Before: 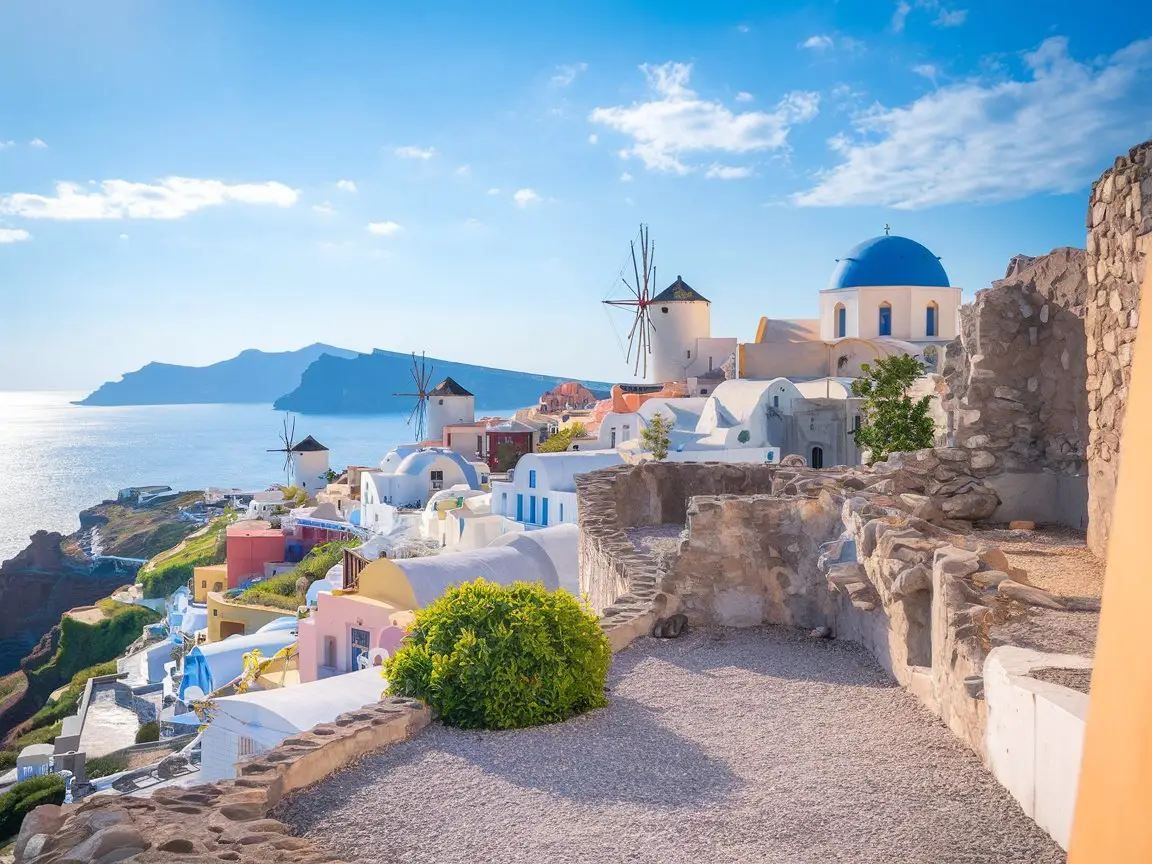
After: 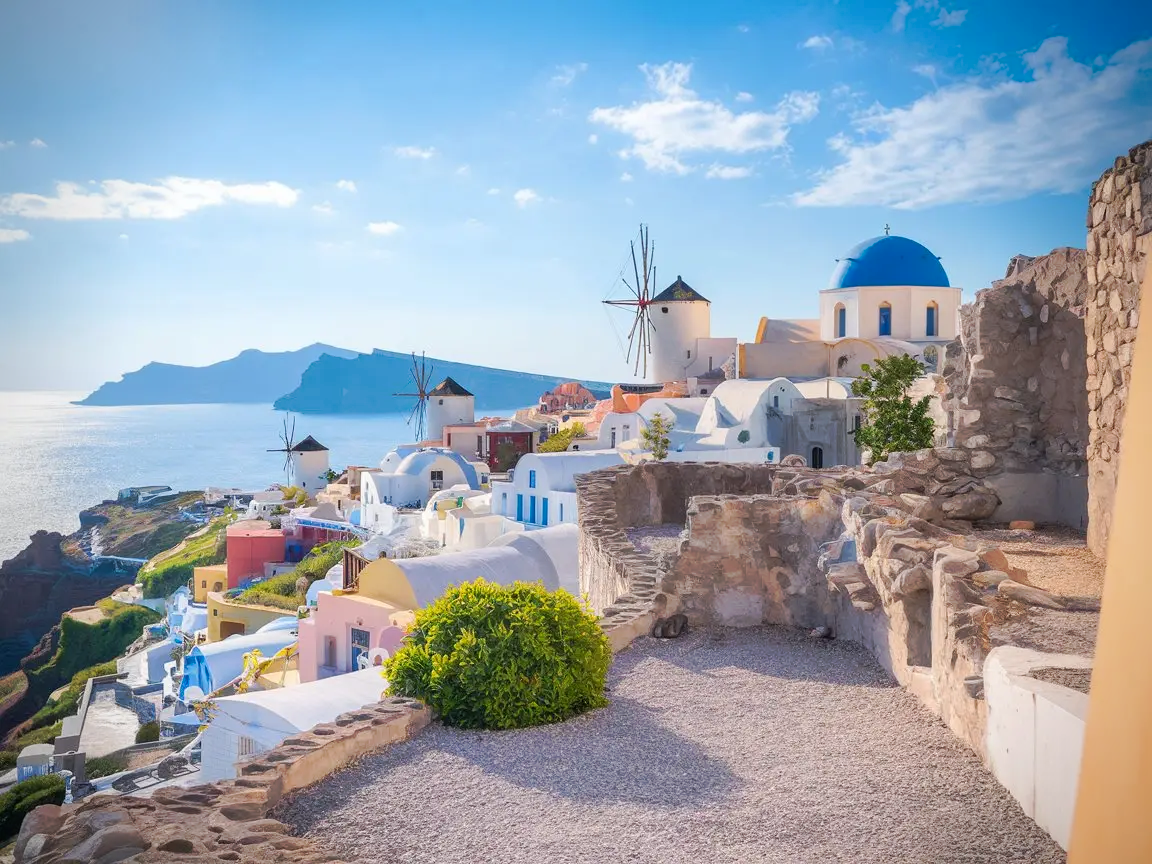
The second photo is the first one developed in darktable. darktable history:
tone curve: curves: ch0 [(0, 0) (0.003, 0.003) (0.011, 0.011) (0.025, 0.025) (0.044, 0.044) (0.069, 0.069) (0.1, 0.099) (0.136, 0.135) (0.177, 0.177) (0.224, 0.224) (0.277, 0.276) (0.335, 0.334) (0.399, 0.398) (0.468, 0.467) (0.543, 0.565) (0.623, 0.641) (0.709, 0.723) (0.801, 0.81) (0.898, 0.902) (1, 1)], preserve colors none
vignetting: saturation 0, unbound false
